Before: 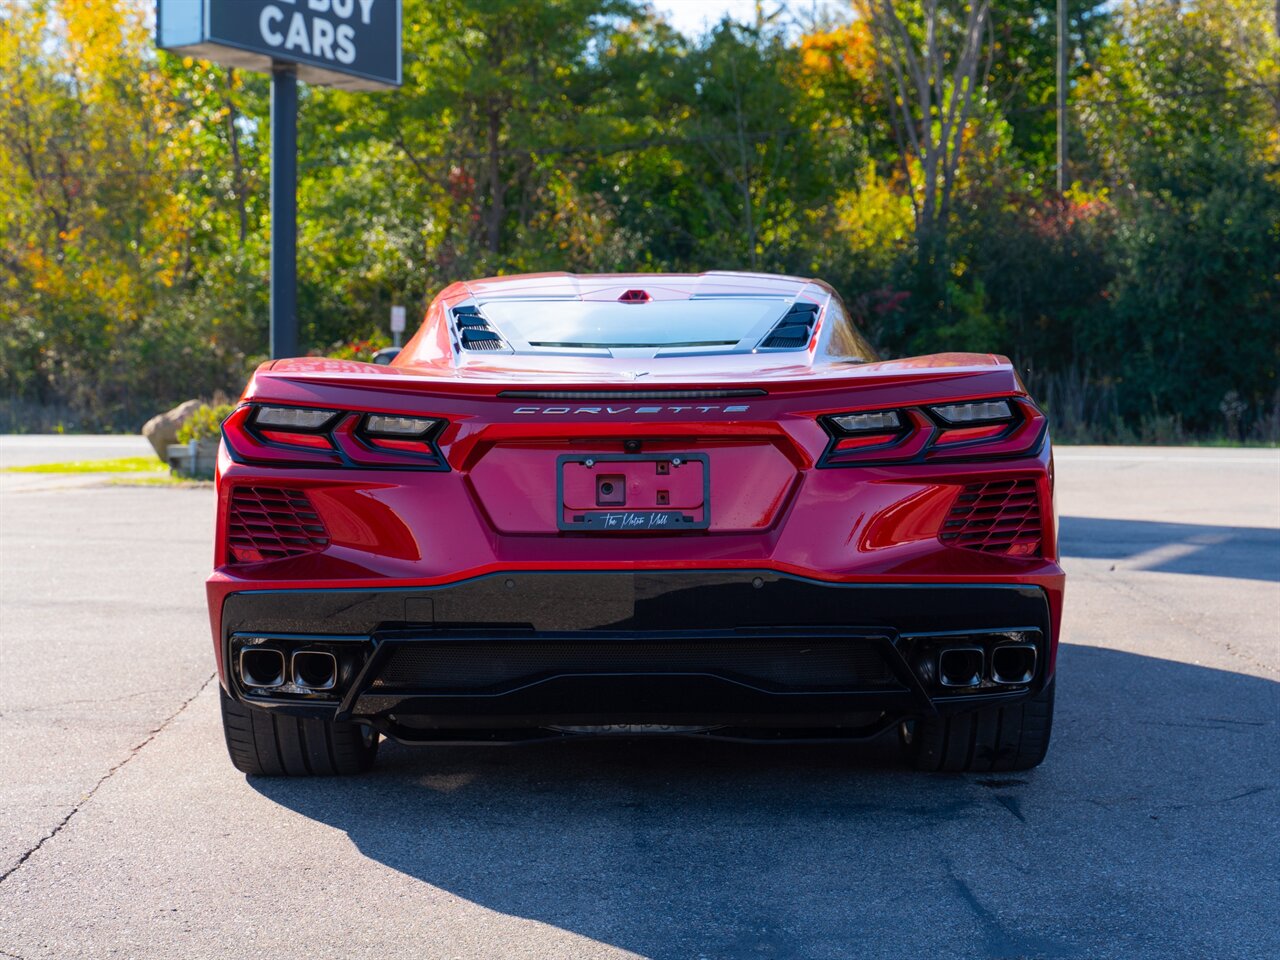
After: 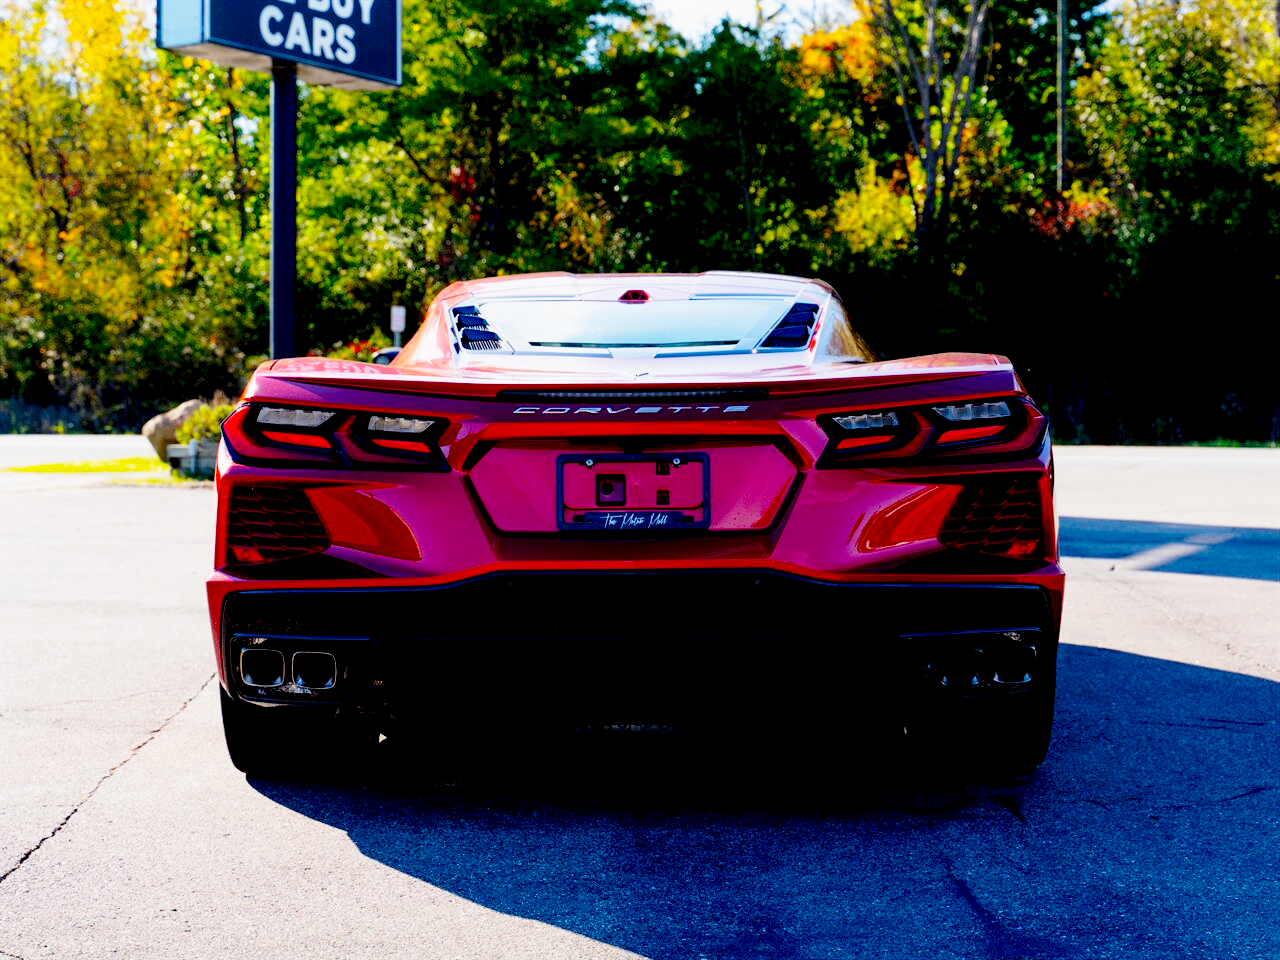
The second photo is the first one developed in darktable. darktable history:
base curve: curves: ch0 [(0, 0) (0.028, 0.03) (0.121, 0.232) (0.46, 0.748) (0.859, 0.968) (1, 1)], preserve colors none
exposure: black level correction 0.046, exposure -0.228 EV, compensate highlight preservation false
